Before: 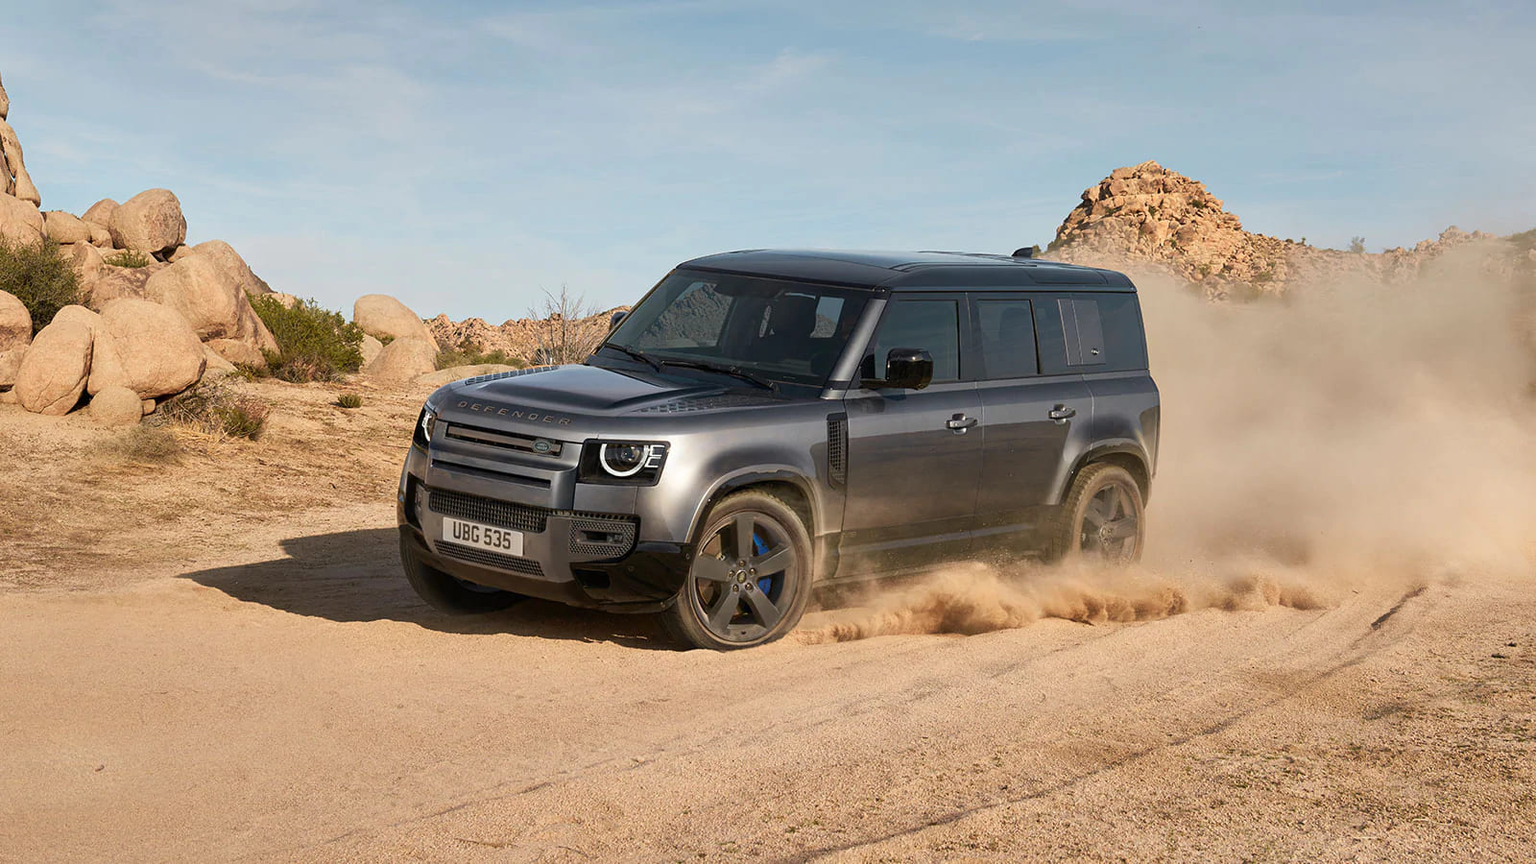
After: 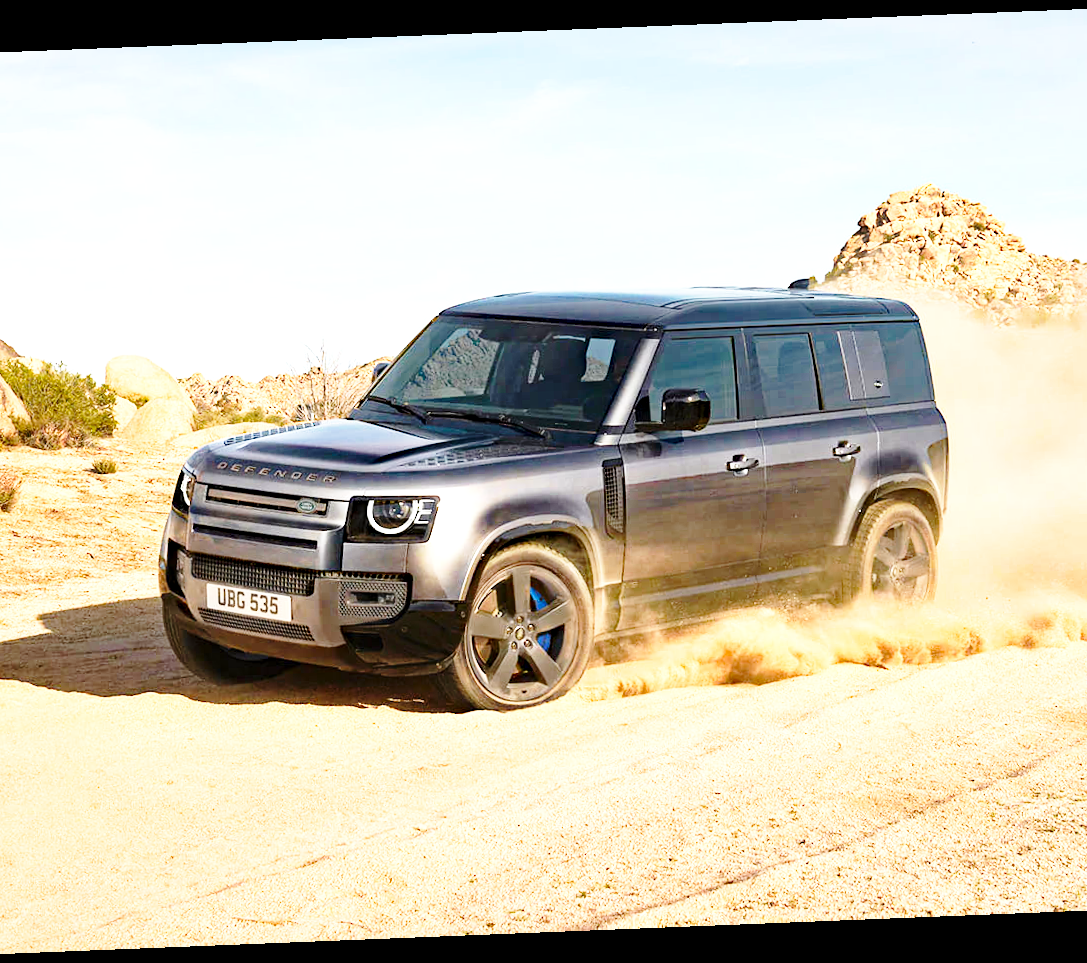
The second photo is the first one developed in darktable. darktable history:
exposure: exposure 1 EV, compensate highlight preservation false
rotate and perspective: rotation -2.29°, automatic cropping off
haze removal: strength 0.4, distance 0.22, compatibility mode true, adaptive false
crop: left 16.899%, right 16.556%
base curve: curves: ch0 [(0, 0) (0.028, 0.03) (0.121, 0.232) (0.46, 0.748) (0.859, 0.968) (1, 1)], preserve colors none
